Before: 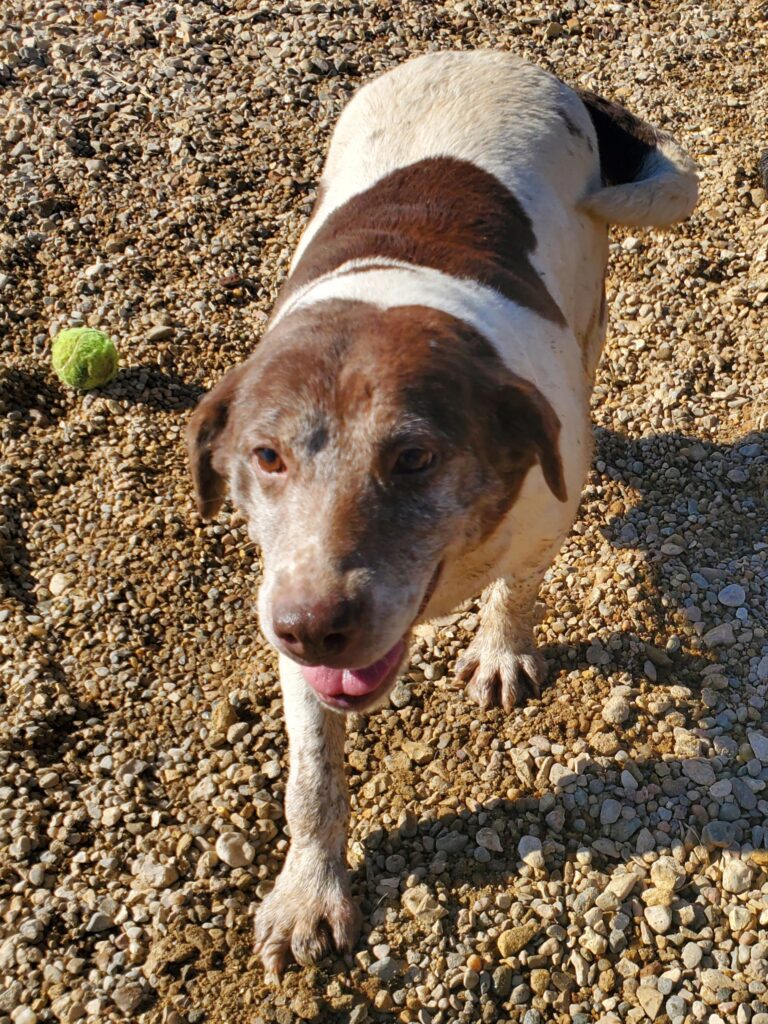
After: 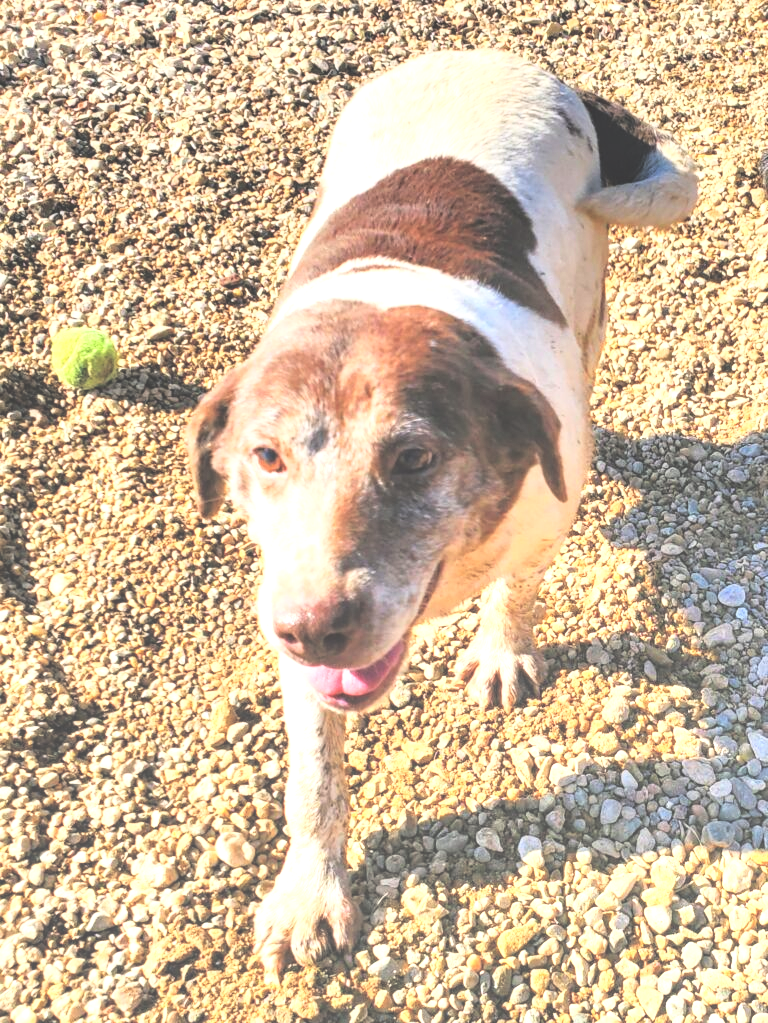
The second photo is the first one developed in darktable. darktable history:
base curve: curves: ch0 [(0, 0) (0.028, 0.03) (0.121, 0.232) (0.46, 0.748) (0.859, 0.968) (1, 1)]
crop: bottom 0.071%
graduated density: on, module defaults
local contrast: on, module defaults
exposure: black level correction -0.023, exposure 1.397 EV, compensate highlight preservation false
